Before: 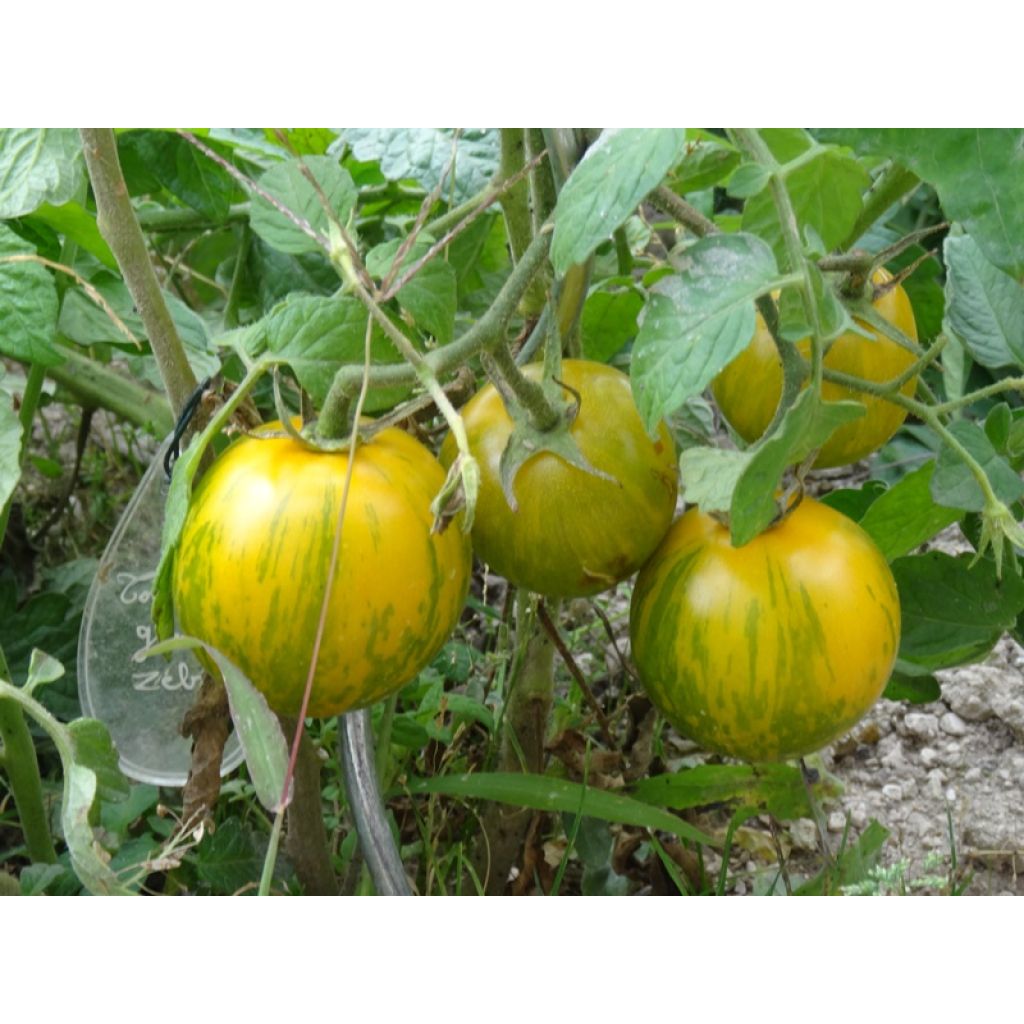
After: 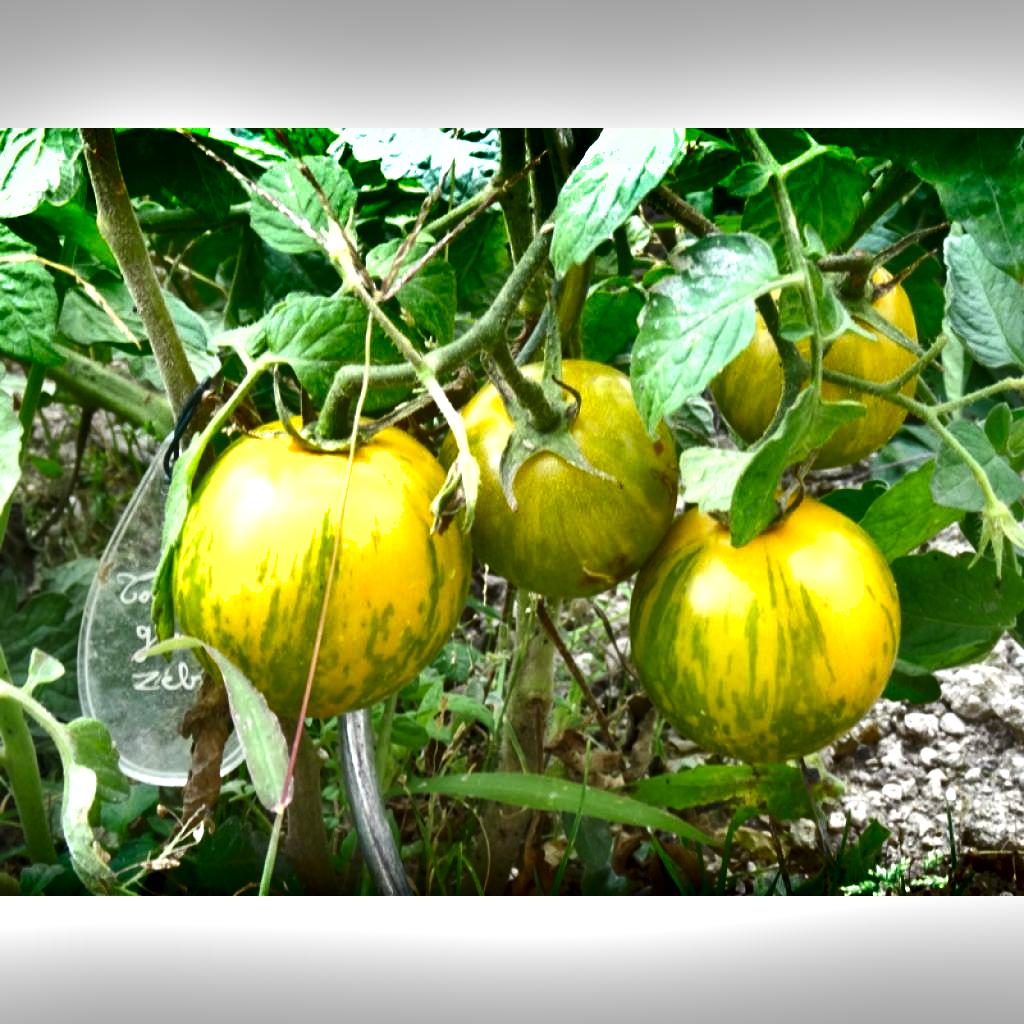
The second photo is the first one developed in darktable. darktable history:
local contrast: mode bilateral grid, contrast 25, coarseness 60, detail 151%, midtone range 0.2
shadows and highlights: white point adjustment -3.66, highlights -63.68, soften with gaussian
exposure: black level correction 0, exposure 1.097 EV, compensate highlight preservation false
